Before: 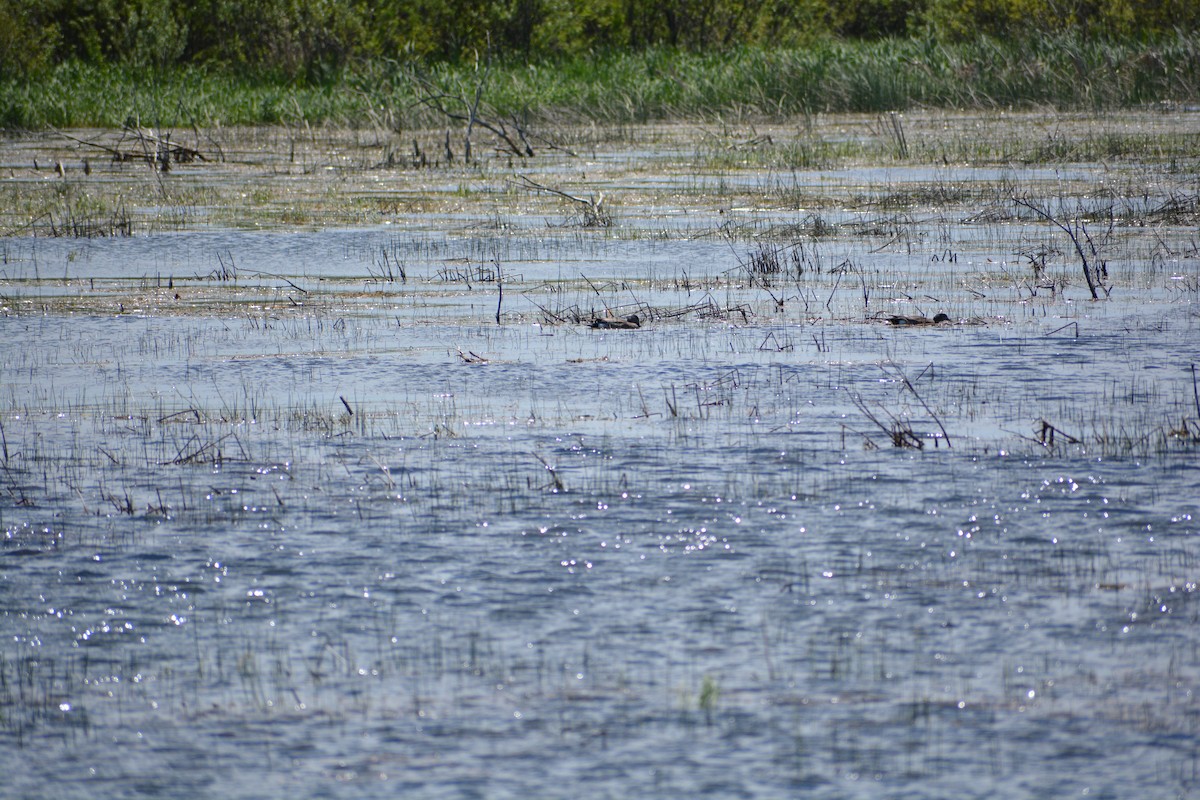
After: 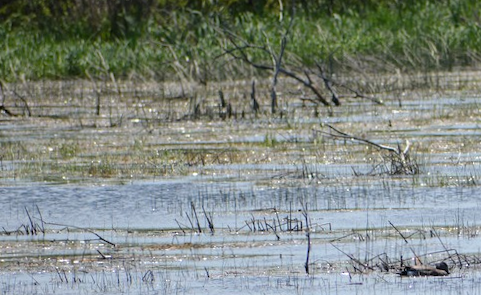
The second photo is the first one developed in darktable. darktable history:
crop: left 15.452%, top 5.459%, right 43.956%, bottom 56.62%
rotate and perspective: rotation -1°, crop left 0.011, crop right 0.989, crop top 0.025, crop bottom 0.975
levels: levels [0.016, 0.492, 0.969]
